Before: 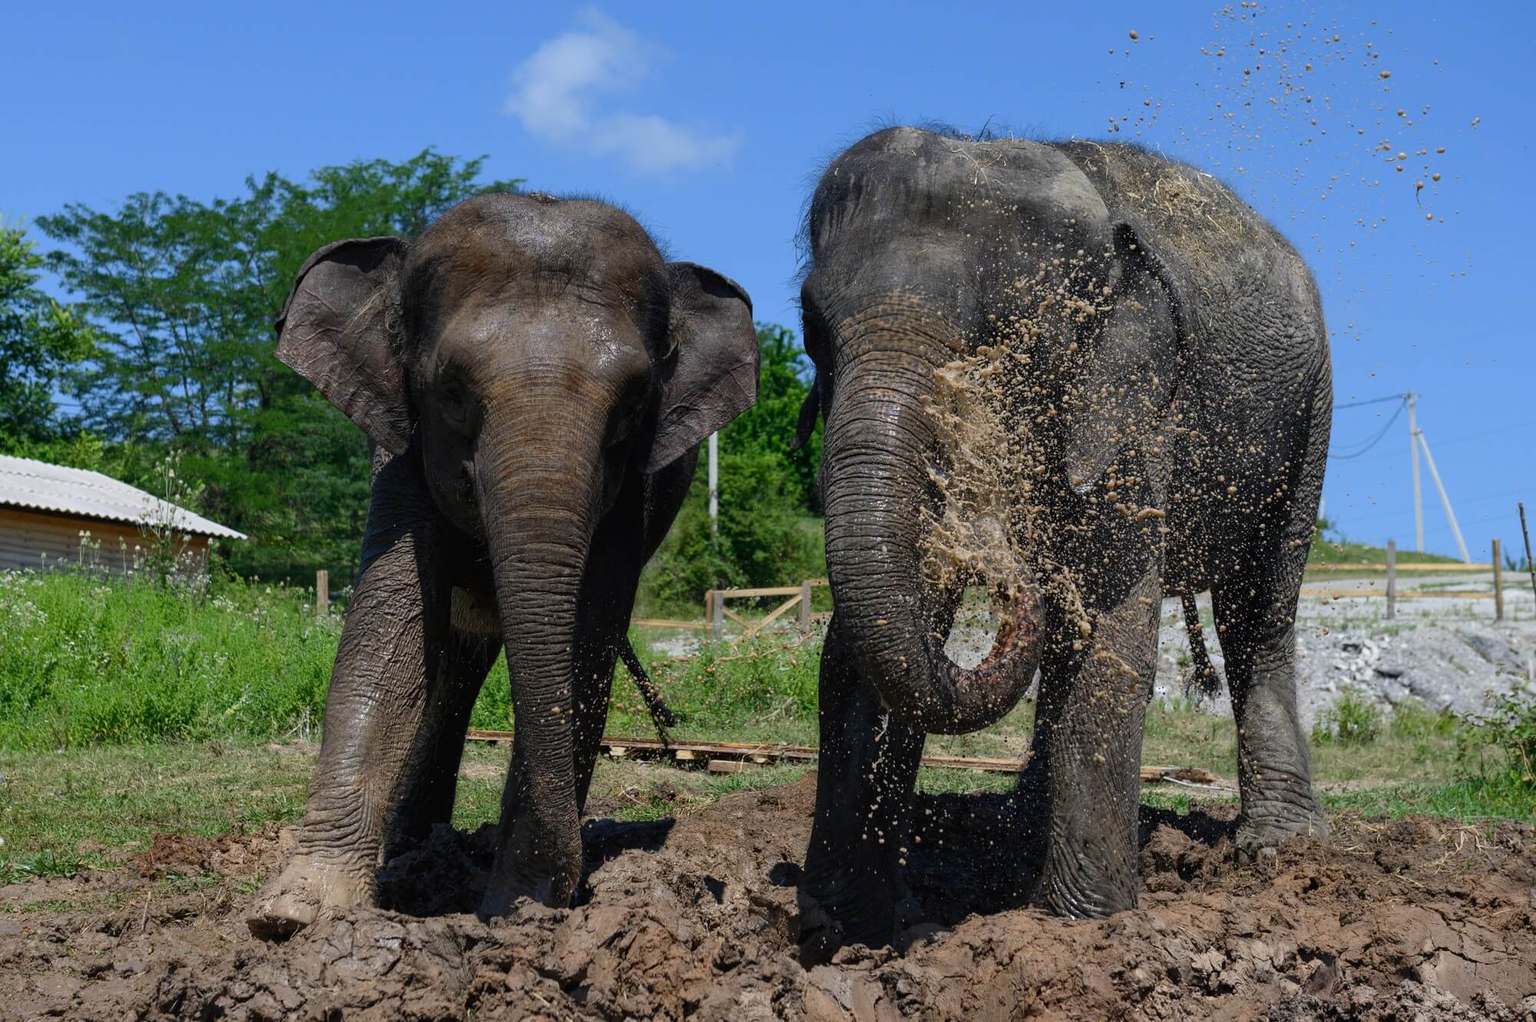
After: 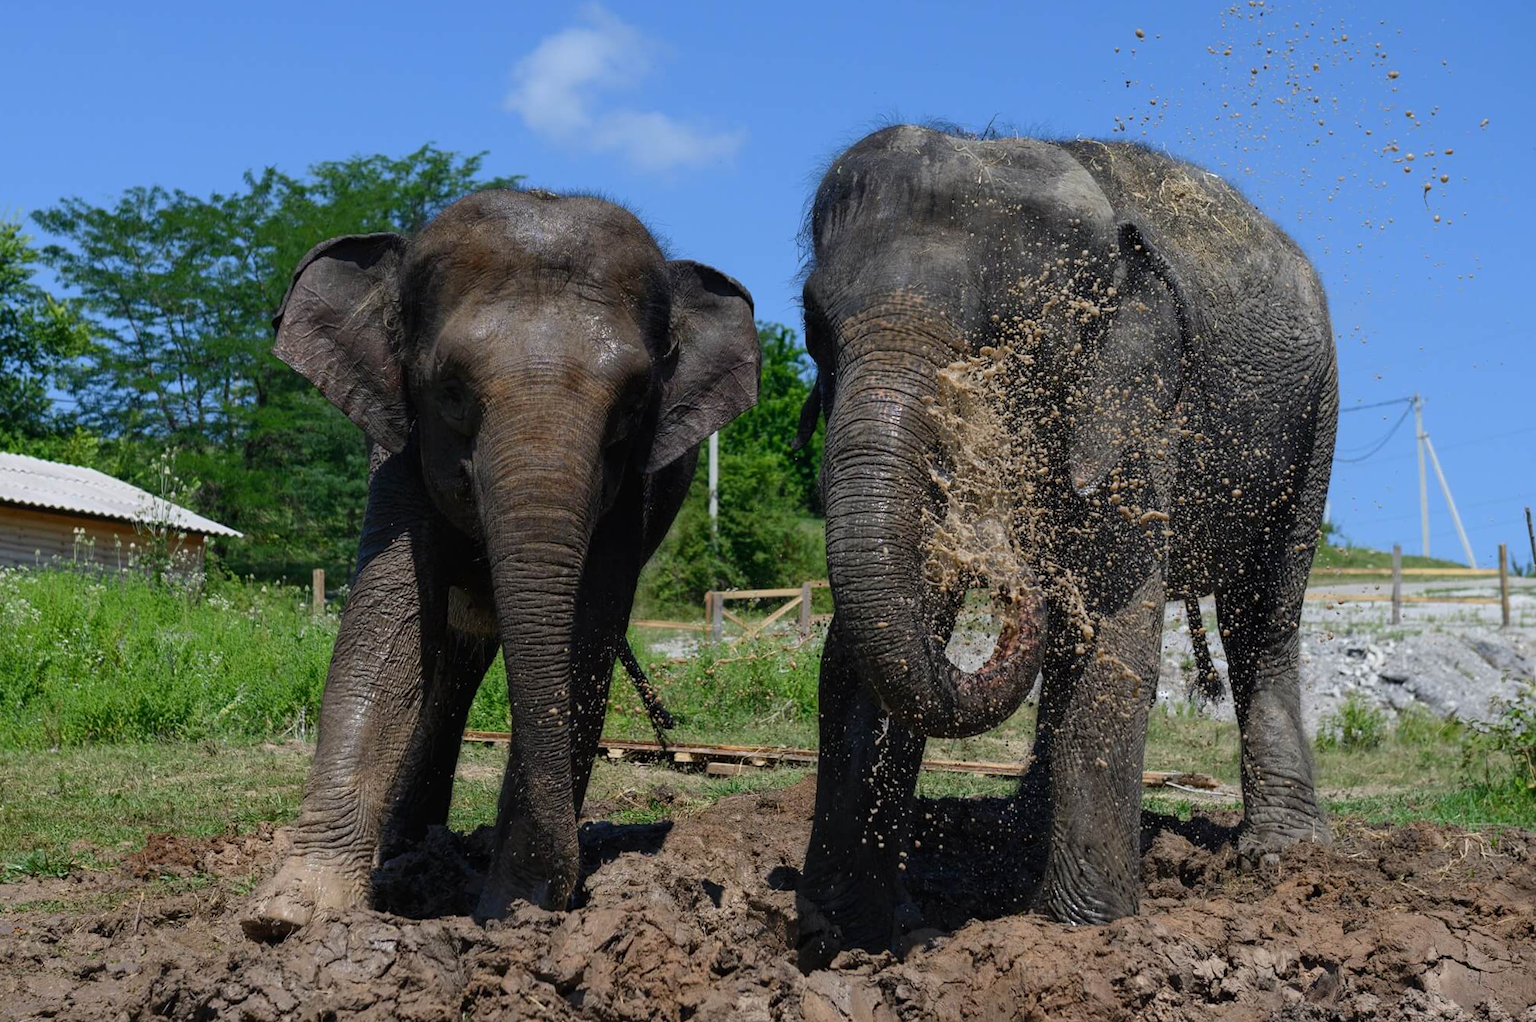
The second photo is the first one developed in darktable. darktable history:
crop and rotate: angle -0.317°
